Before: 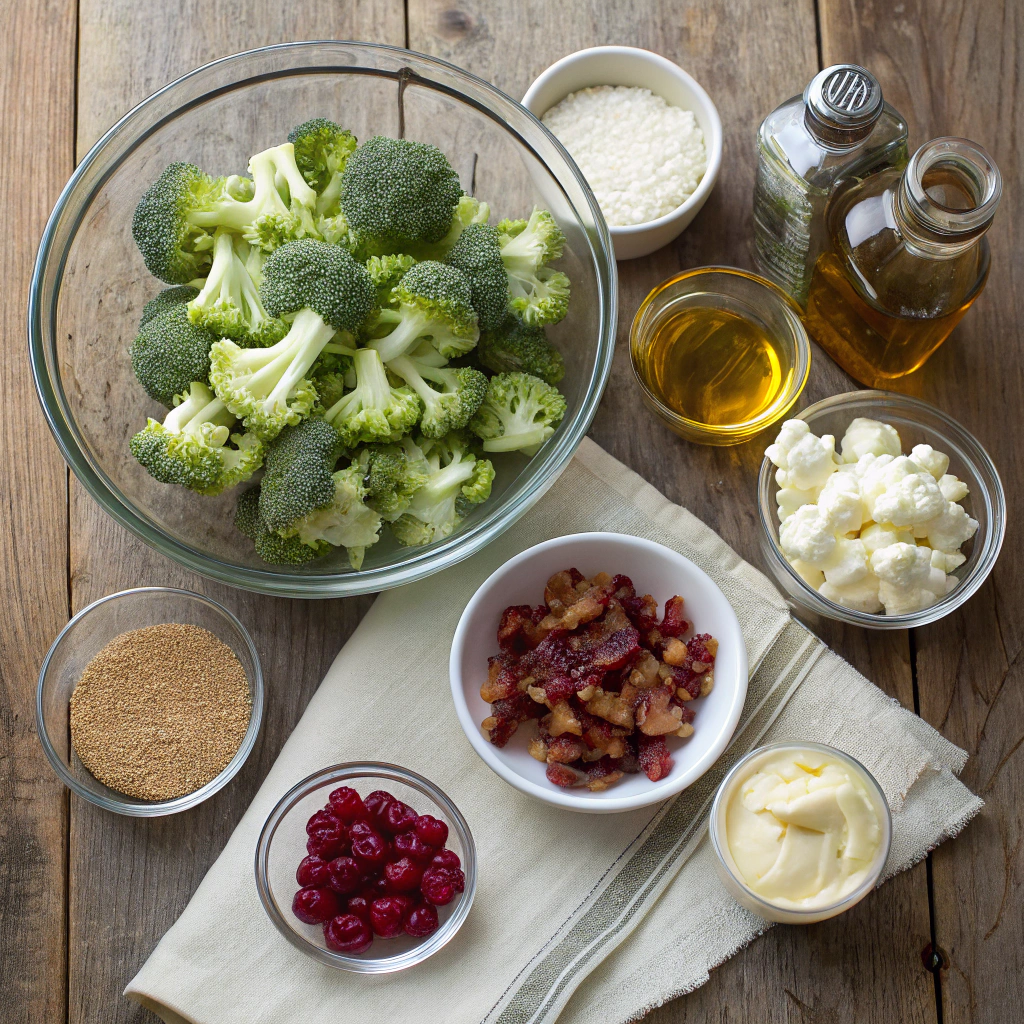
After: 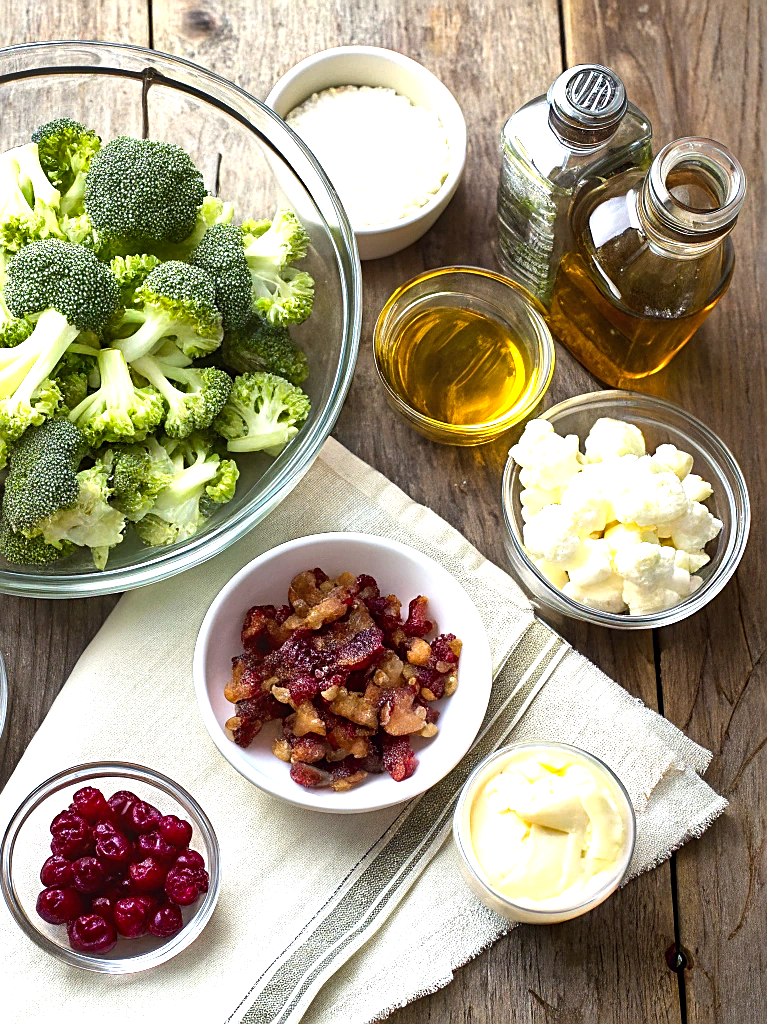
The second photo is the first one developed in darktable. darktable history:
tone equalizer: -8 EV -0.439 EV, -7 EV -0.396 EV, -6 EV -0.35 EV, -5 EV -0.209 EV, -3 EV 0.213 EV, -2 EV 0.306 EV, -1 EV 0.383 EV, +0 EV 0.434 EV, edges refinement/feathering 500, mask exposure compensation -1.57 EV, preserve details no
sharpen: on, module defaults
shadows and highlights: shadows 20.73, highlights -37.12, highlights color adjustment 0.525%, soften with gaussian
exposure: exposure 0.768 EV, compensate highlight preservation false
crop and rotate: left 25.029%
color balance rgb: power › hue 205.91°, perceptual saturation grading › global saturation 0.735%, global vibrance 20%
